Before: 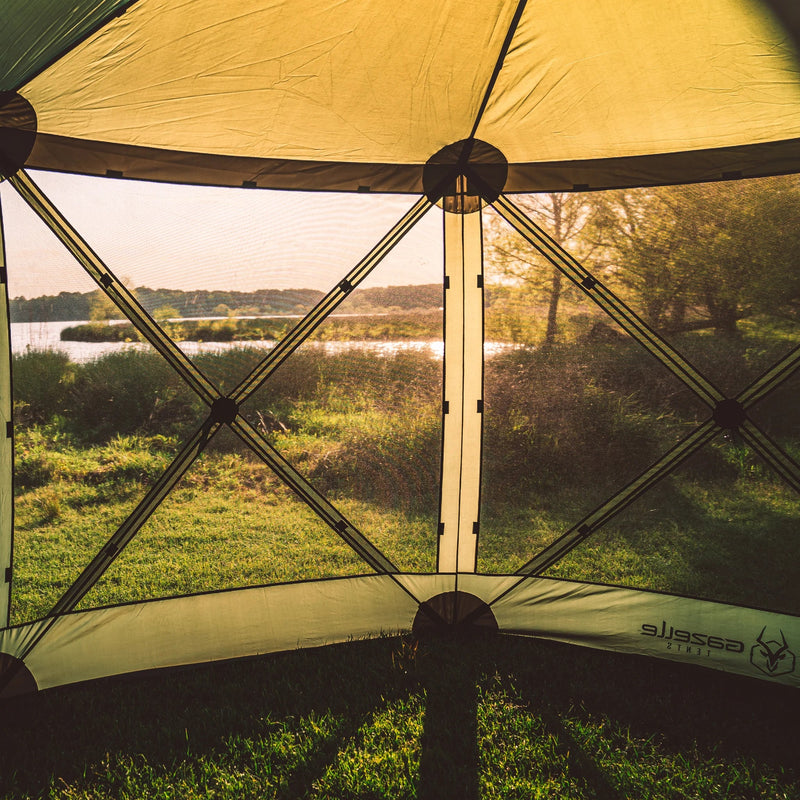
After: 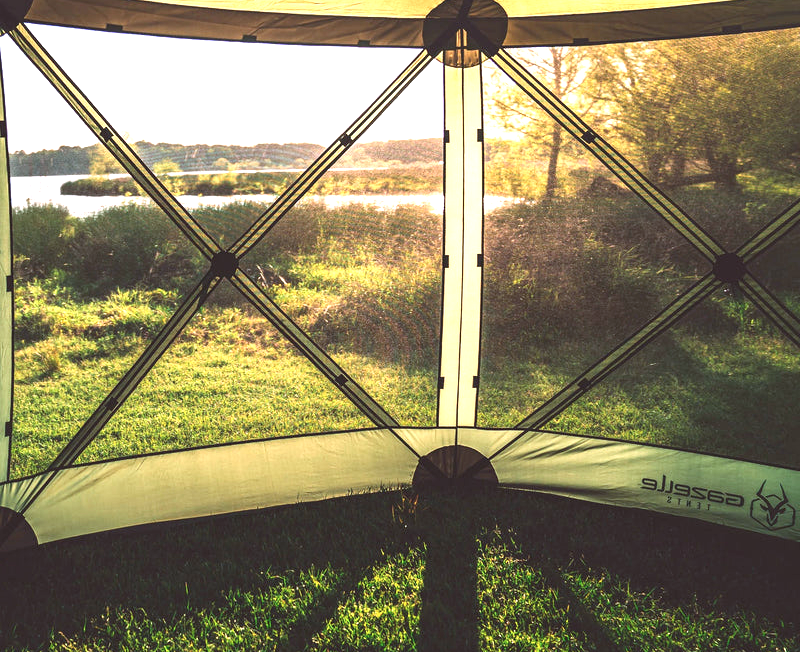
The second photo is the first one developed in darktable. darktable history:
color calibration: illuminant custom, x 0.368, y 0.373, temperature 4343.95 K
exposure: black level correction 0, exposure 1.001 EV, compensate highlight preservation false
crop and rotate: top 18.444%
